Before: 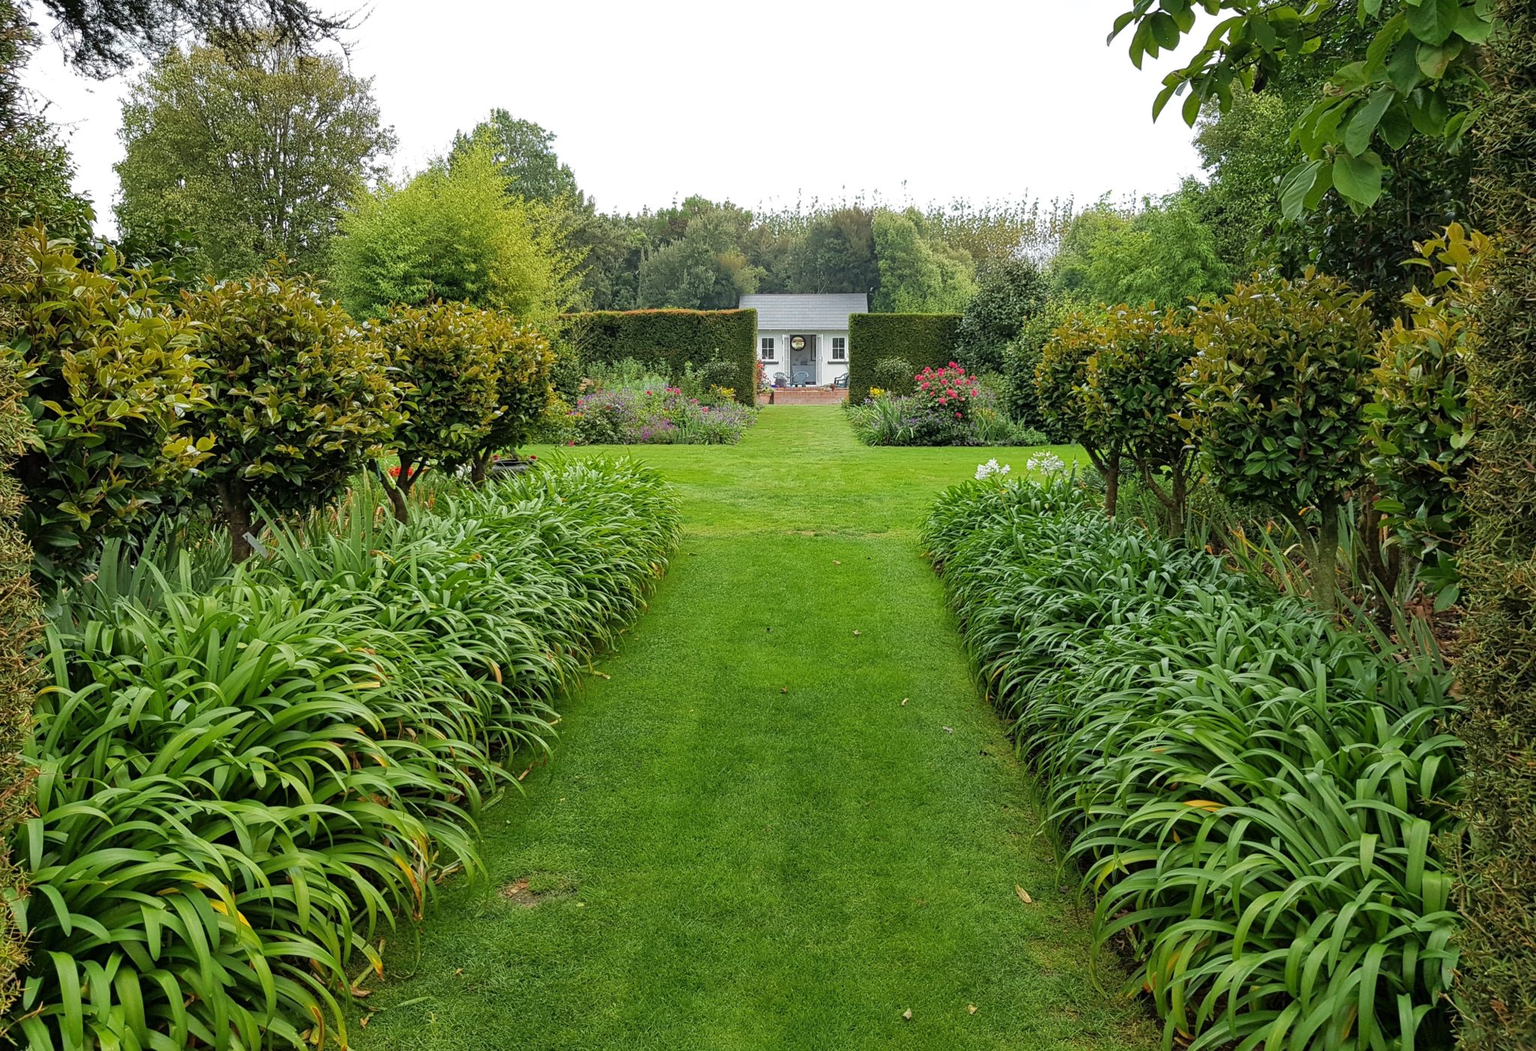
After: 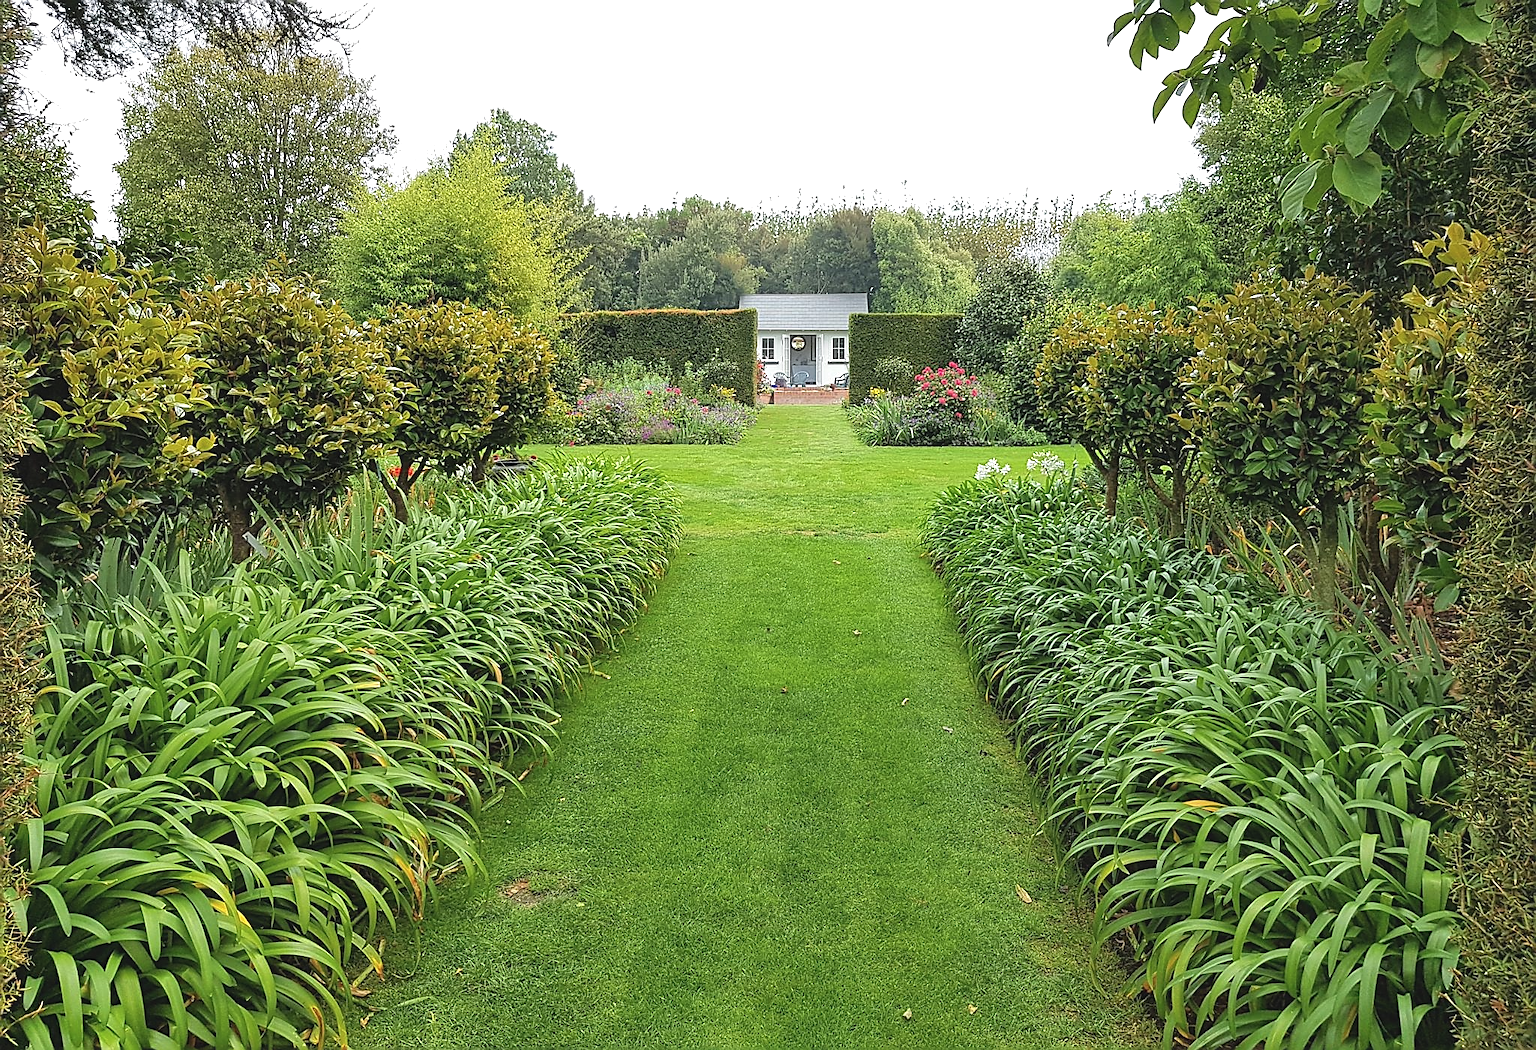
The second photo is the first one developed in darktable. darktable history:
contrast brightness saturation: contrast -0.1, saturation -0.1
exposure: black level correction -0.002, exposure 0.54 EV, compensate highlight preservation false
sharpen: radius 1.4, amount 1.25, threshold 0.7
